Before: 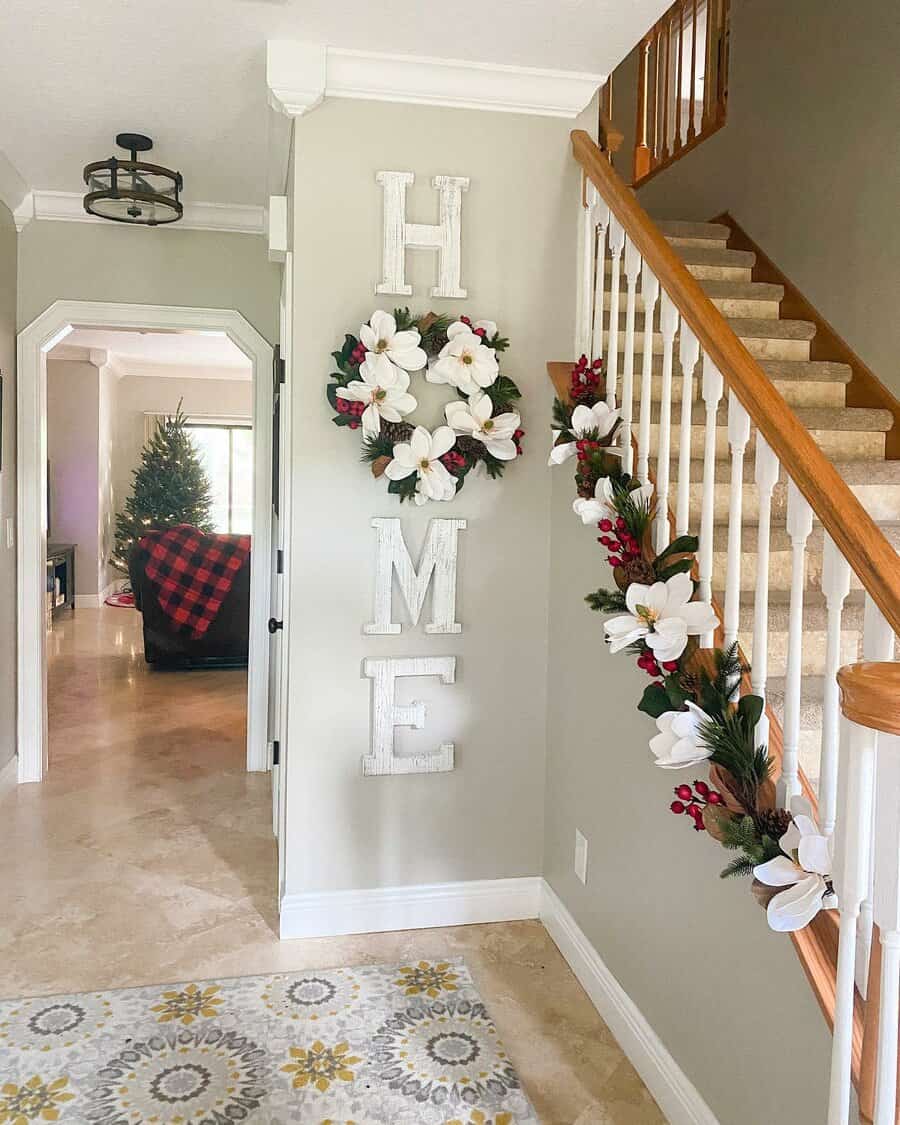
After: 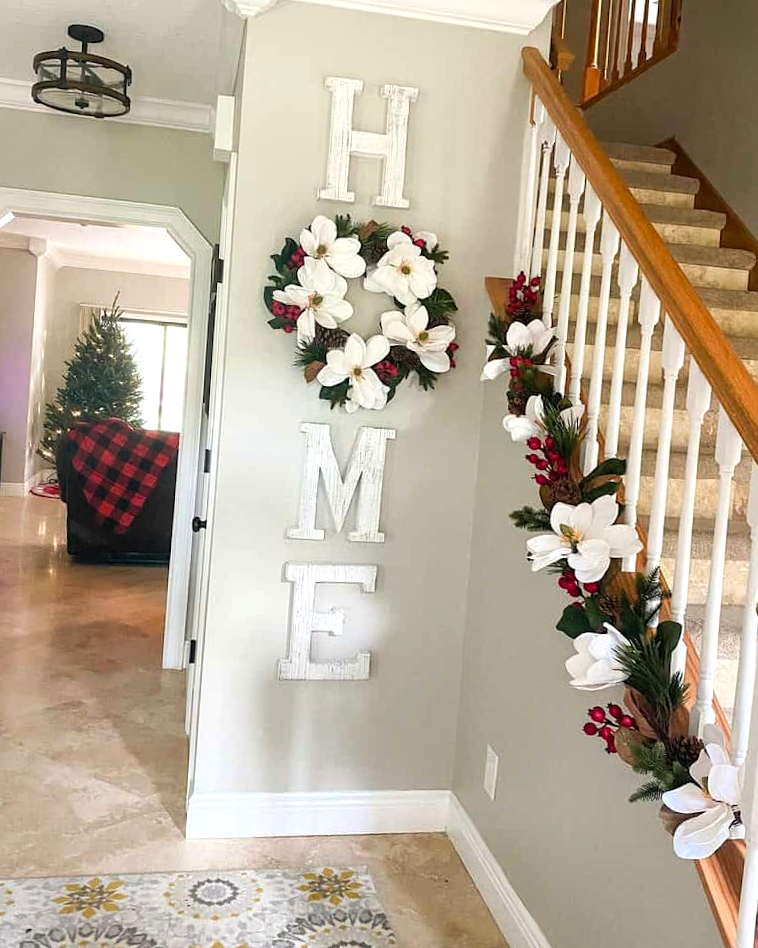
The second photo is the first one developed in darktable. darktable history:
color balance: contrast 10%
crop and rotate: angle -3.27°, left 5.211%, top 5.211%, right 4.607%, bottom 4.607%
